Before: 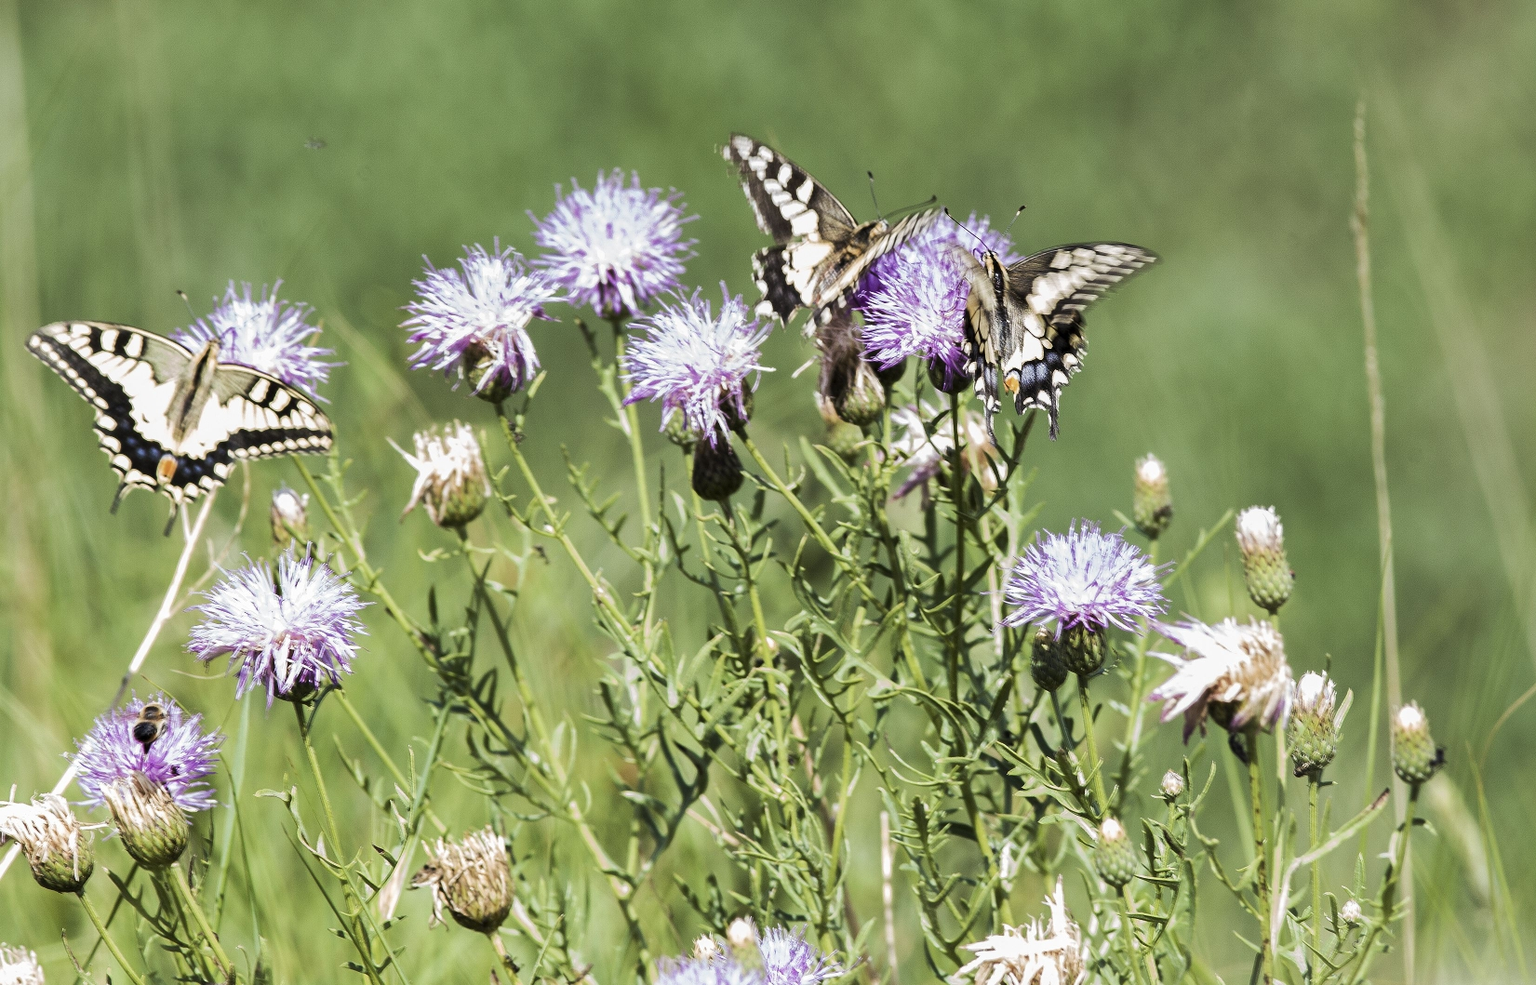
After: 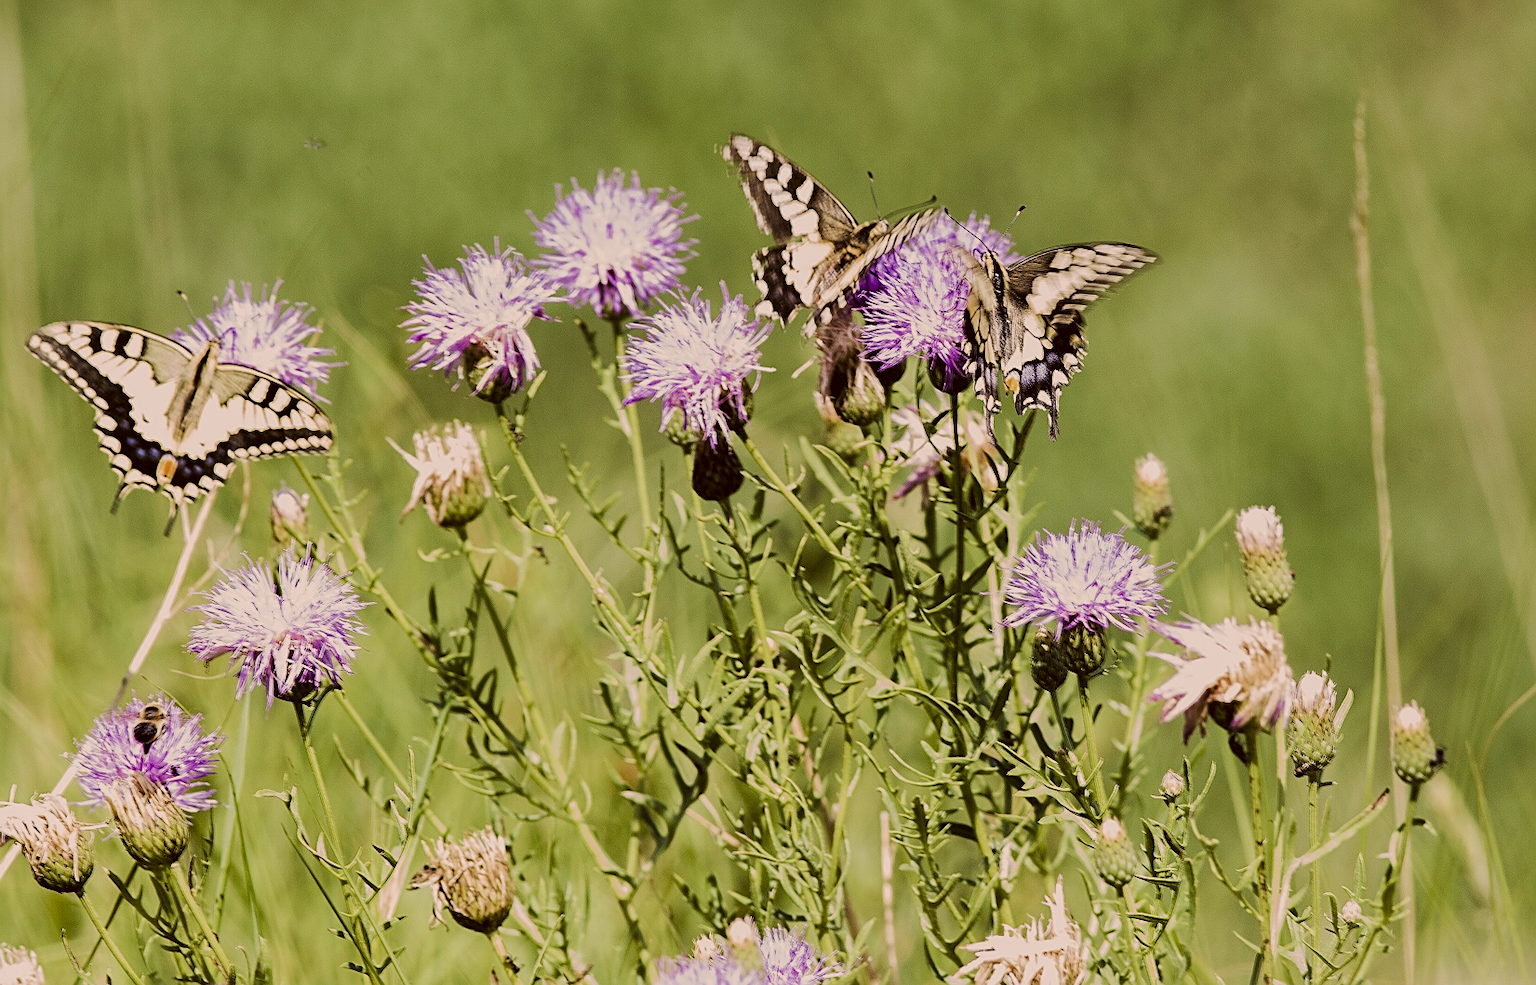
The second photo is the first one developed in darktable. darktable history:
color balance rgb: perceptual saturation grading › global saturation 20%, perceptual saturation grading › highlights -25%, perceptual saturation grading › shadows 50%
color correction: highlights a* 6.27, highlights b* 8.19, shadows a* 5.94, shadows b* 7.23, saturation 0.9
sharpen: on, module defaults
filmic rgb: black relative exposure -7.65 EV, white relative exposure 4.56 EV, hardness 3.61
velvia: on, module defaults
